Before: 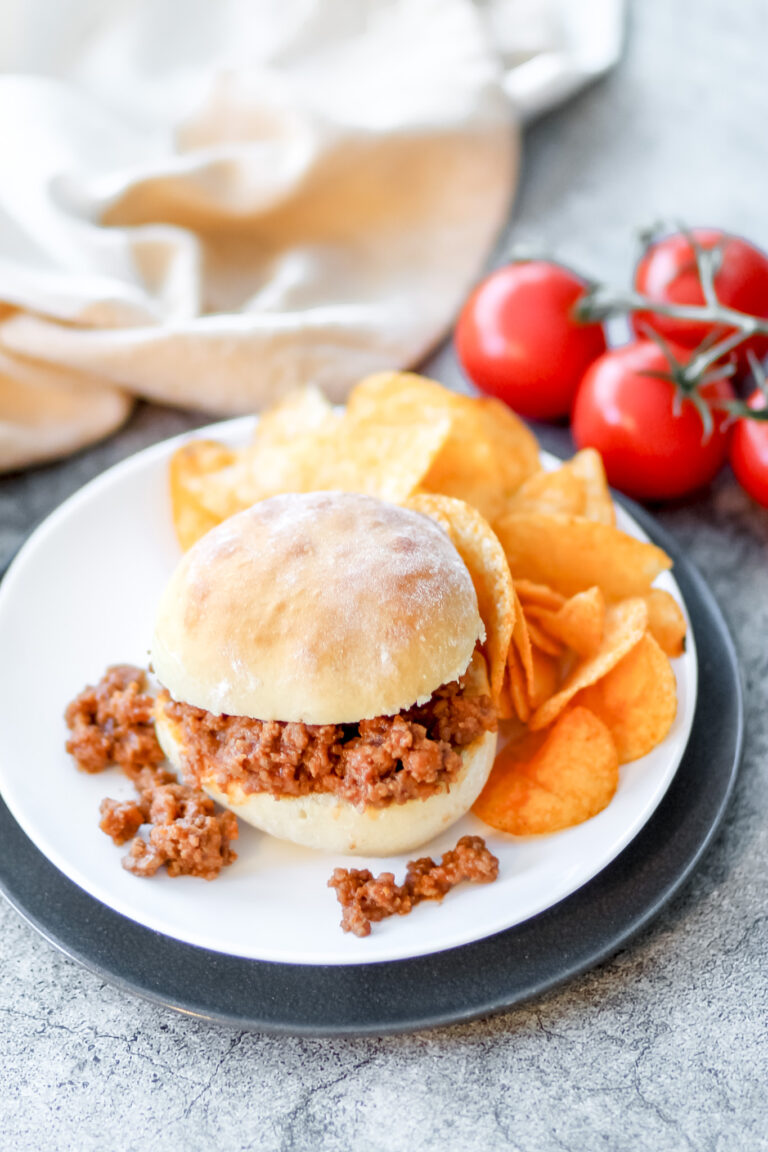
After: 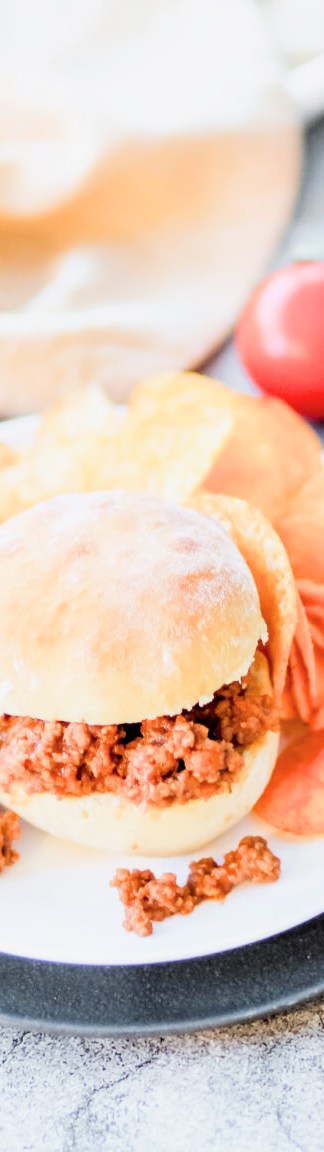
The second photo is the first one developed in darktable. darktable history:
exposure: black level correction 0, exposure 0.951 EV, compensate highlight preservation false
filmic rgb: black relative exposure -7.5 EV, white relative exposure 5 EV, hardness 3.31, contrast 1.298
color balance rgb: perceptual saturation grading › global saturation -3.194%, perceptual saturation grading › shadows -3.209%, global vibrance 20%
crop: left 28.487%, right 29.312%
